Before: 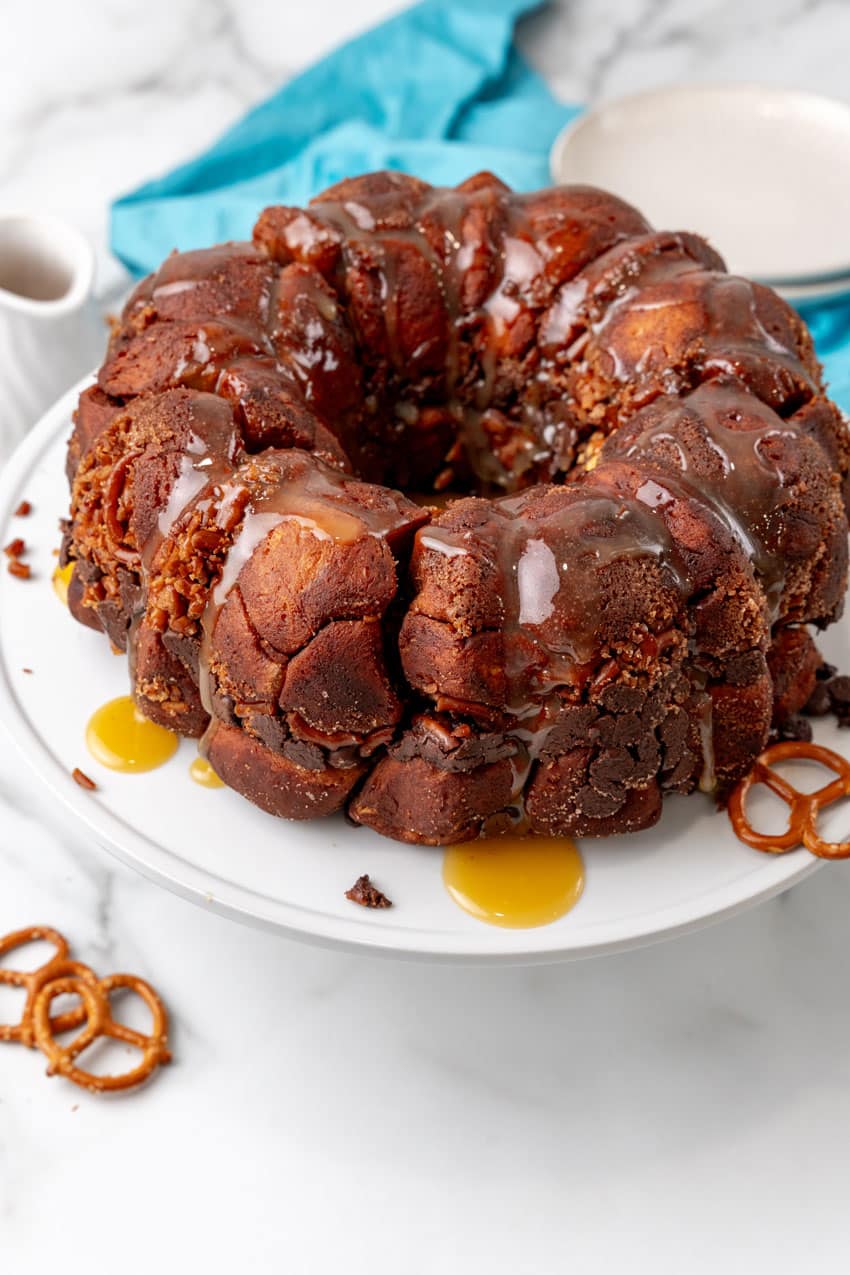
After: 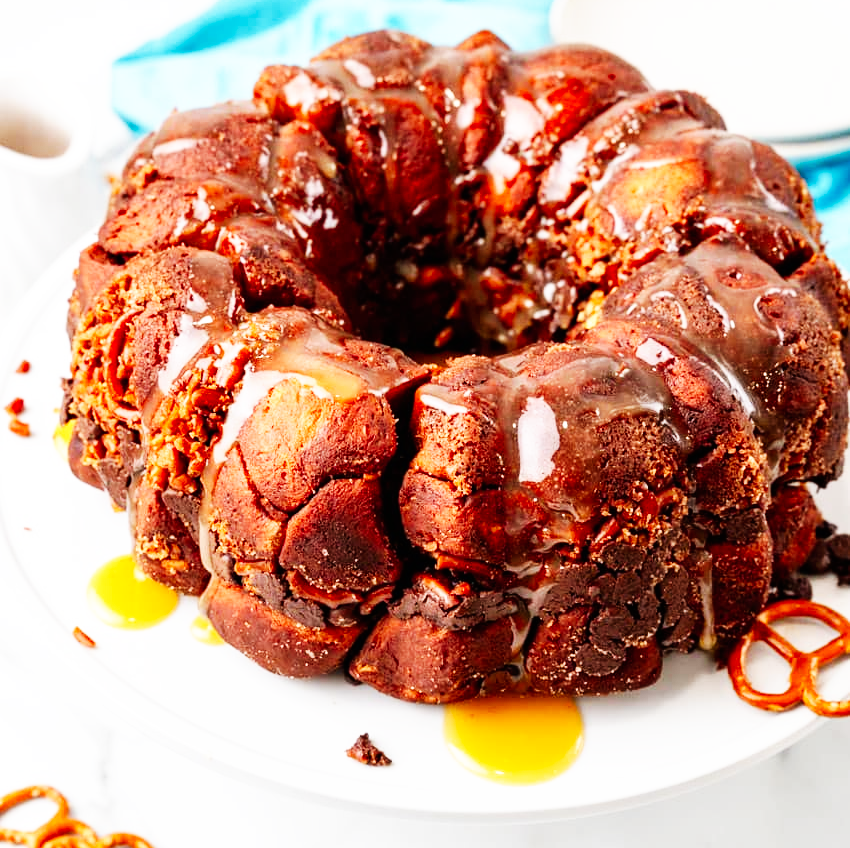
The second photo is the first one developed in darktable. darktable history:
base curve: curves: ch0 [(0, 0) (0.007, 0.004) (0.027, 0.03) (0.046, 0.07) (0.207, 0.54) (0.442, 0.872) (0.673, 0.972) (1, 1)], exposure shift 0.01, preserve colors none
crop: top 11.157%, bottom 22.28%
